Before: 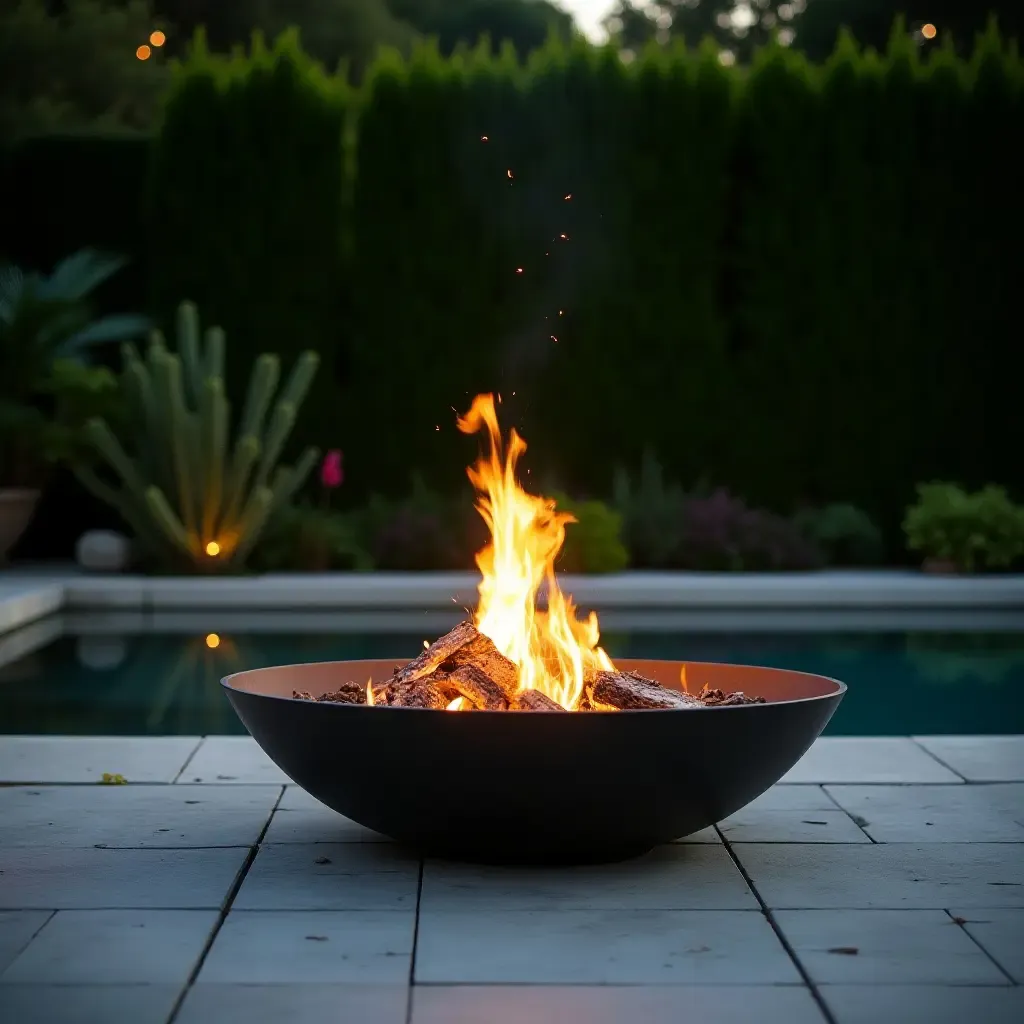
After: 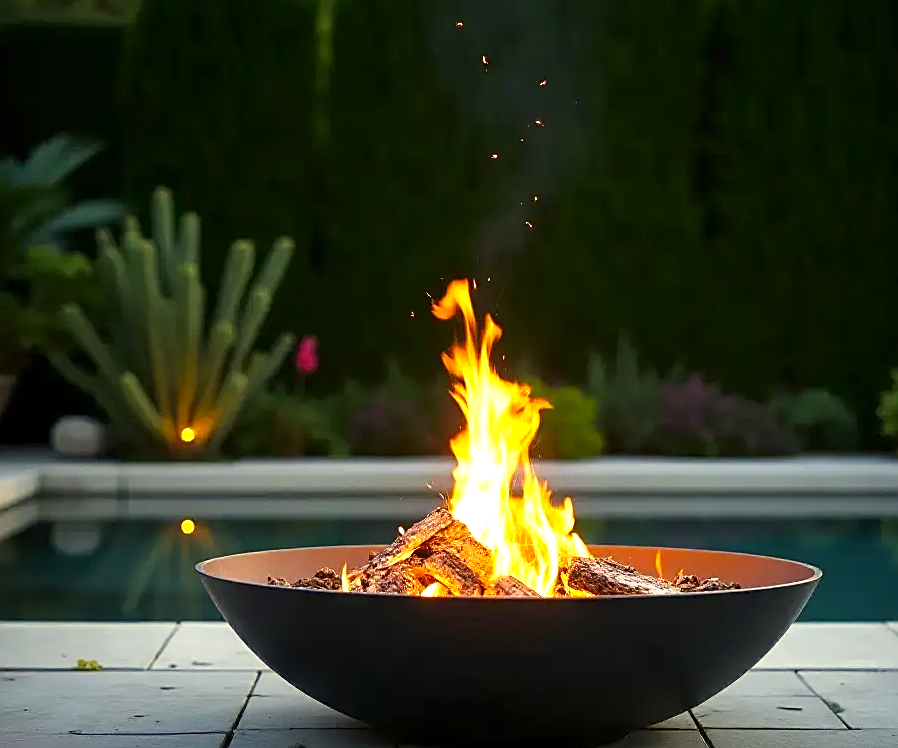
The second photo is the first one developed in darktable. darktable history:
crop and rotate: left 2.475%, top 11.15%, right 9.787%, bottom 15.71%
color correction: highlights a* 1.32, highlights b* 18.24
exposure: black level correction 0, exposure 0.933 EV, compensate highlight preservation false
sharpen: on, module defaults
